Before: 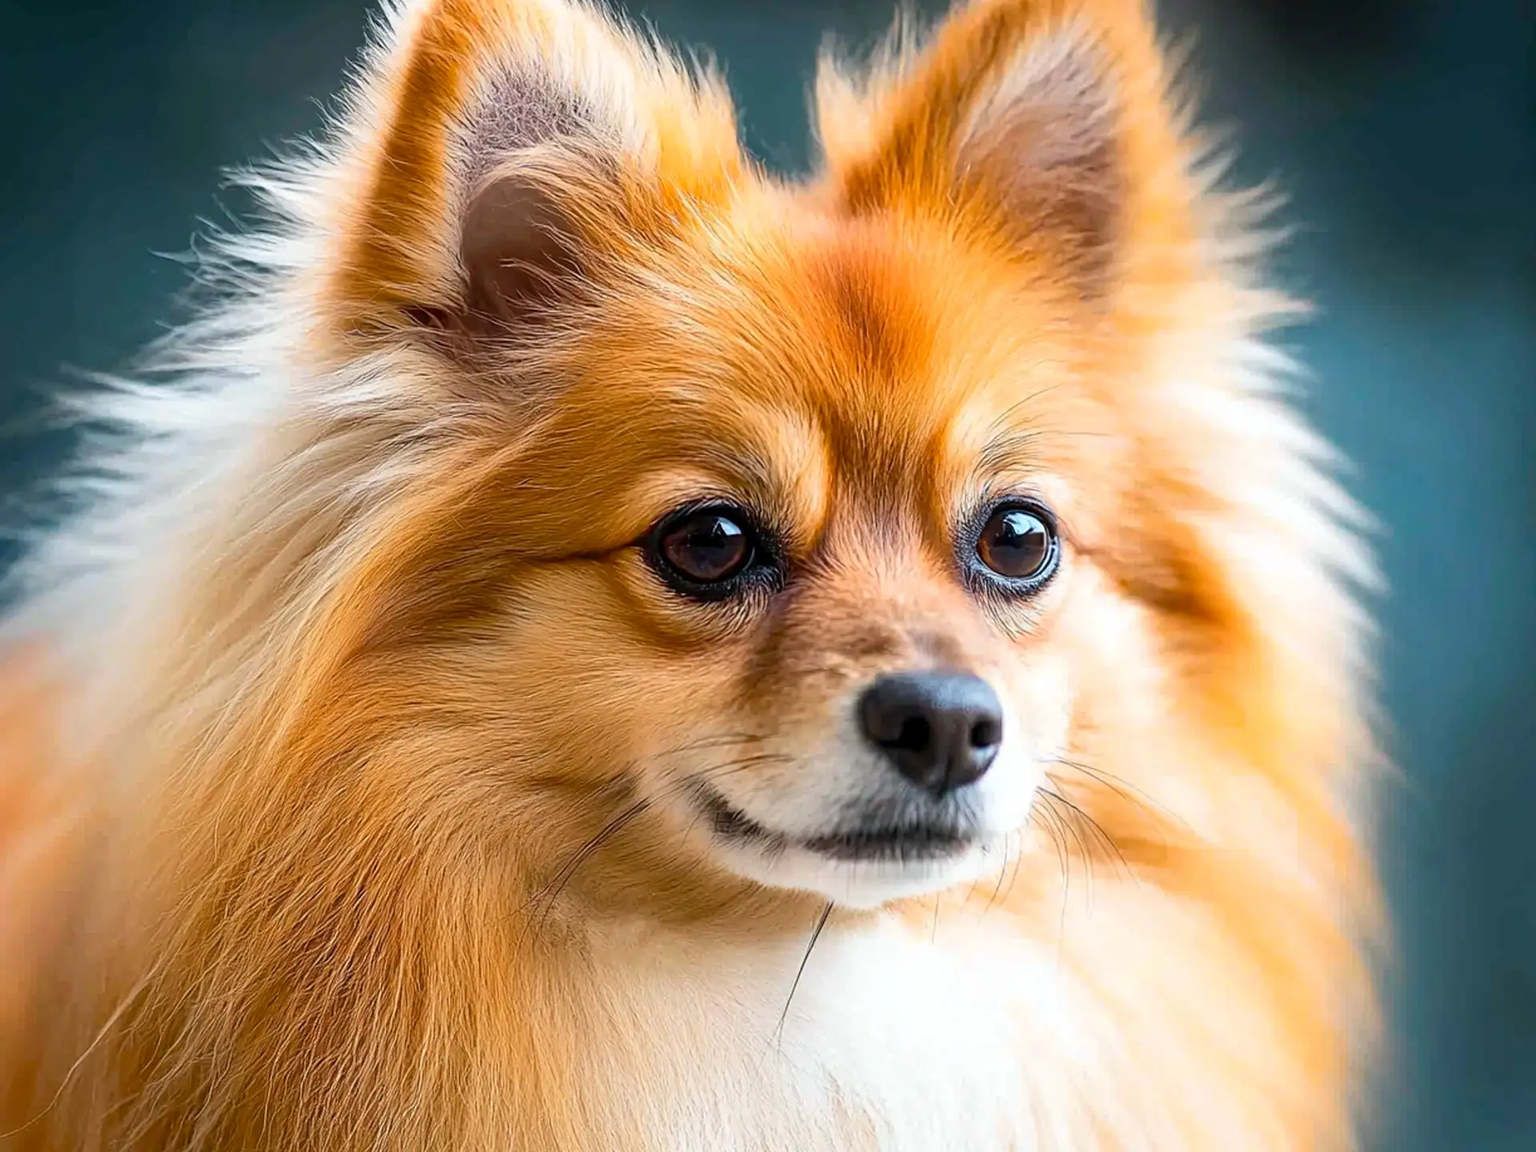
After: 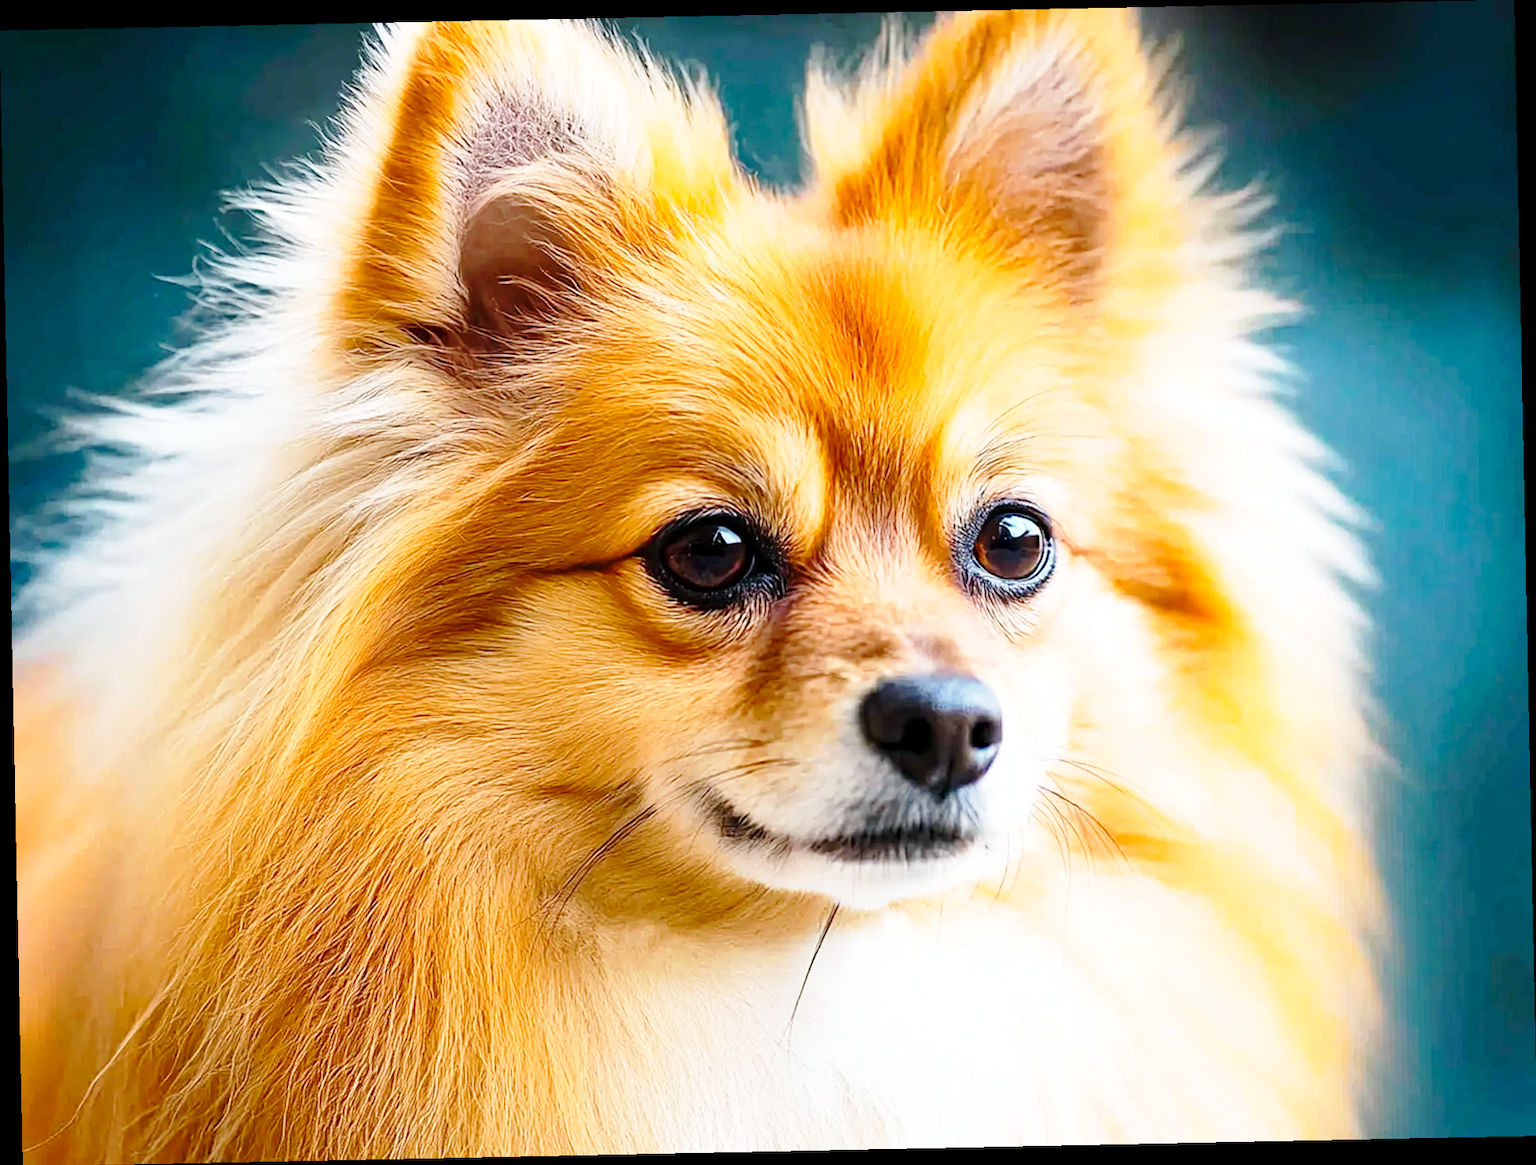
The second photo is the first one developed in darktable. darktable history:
rotate and perspective: rotation -1.17°, automatic cropping off
haze removal: adaptive false
base curve: curves: ch0 [(0, 0) (0.028, 0.03) (0.121, 0.232) (0.46, 0.748) (0.859, 0.968) (1, 1)], preserve colors none
